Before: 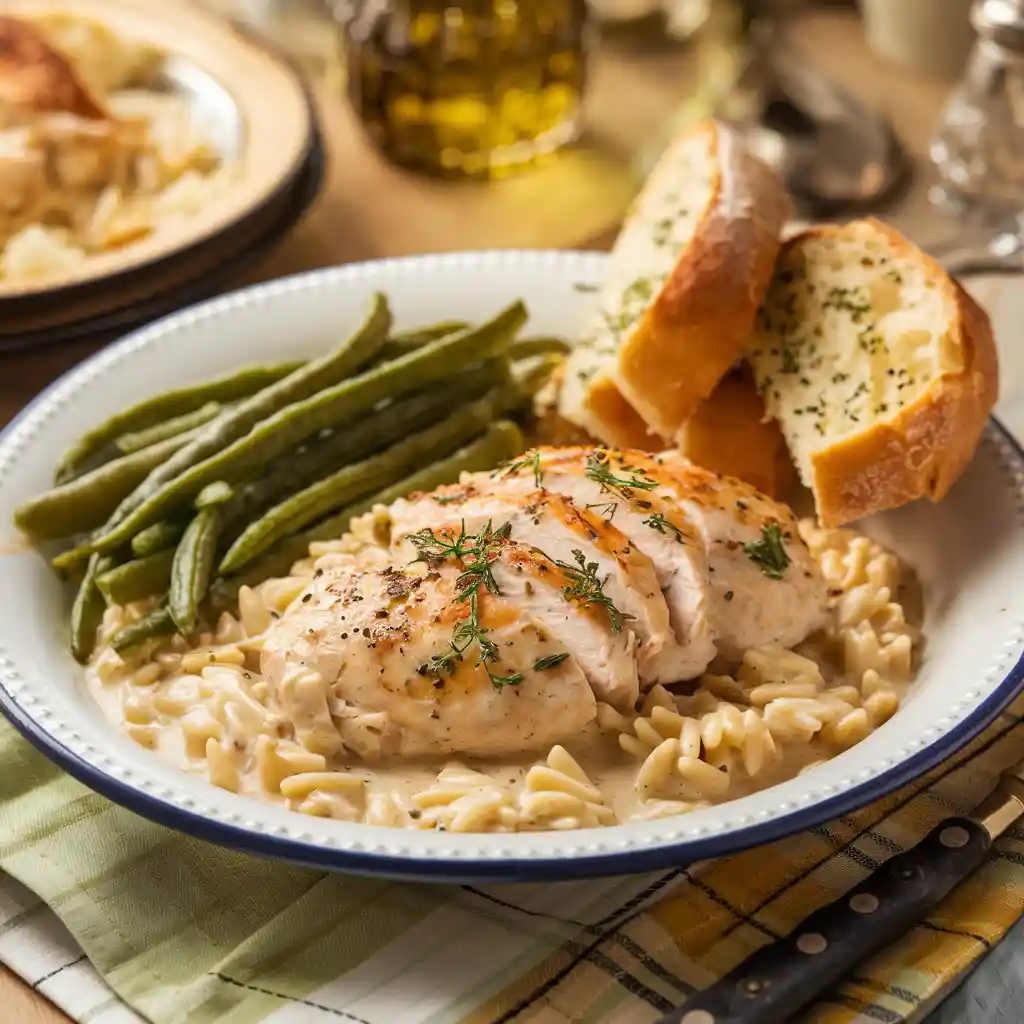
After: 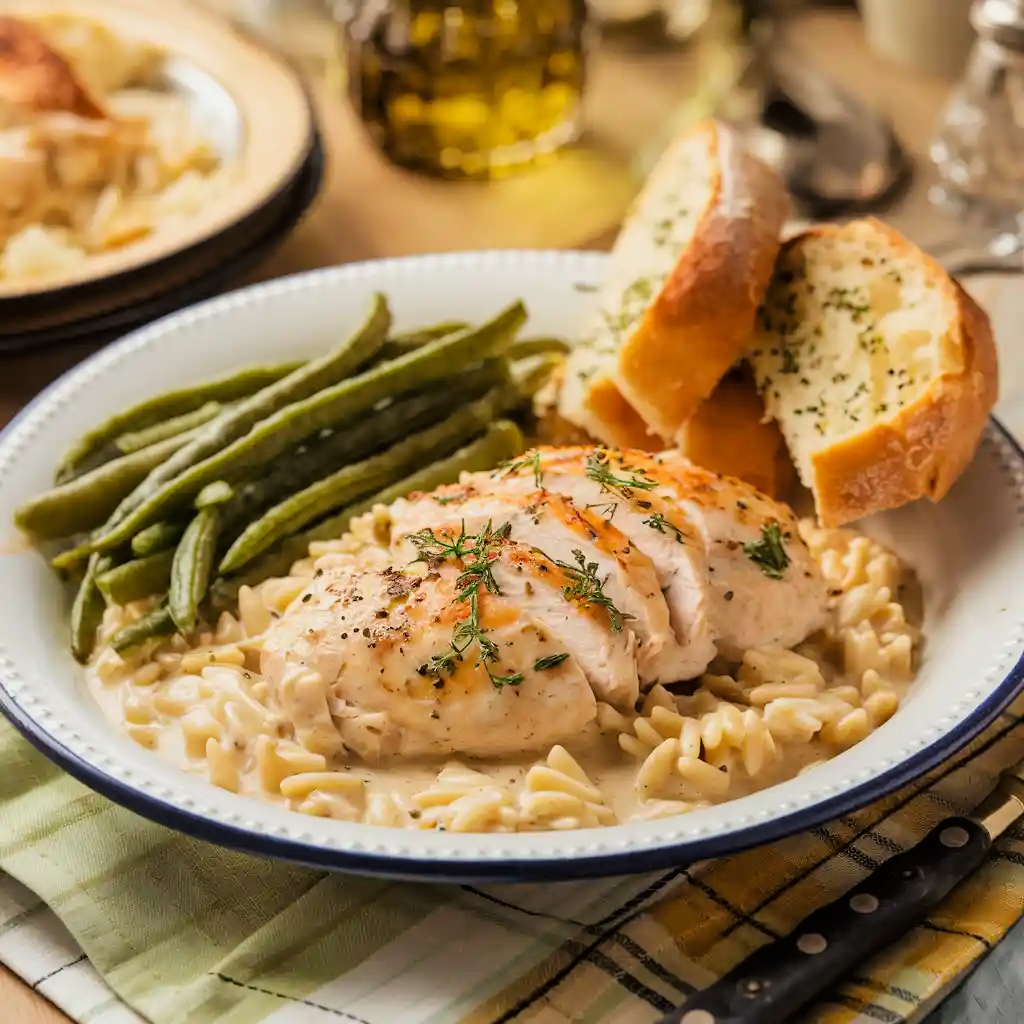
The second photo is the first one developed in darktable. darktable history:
tone curve: curves: ch0 [(0, 0) (0.068, 0.031) (0.175, 0.139) (0.32, 0.345) (0.495, 0.544) (0.748, 0.762) (0.993, 0.954)]; ch1 [(0, 0) (0.294, 0.184) (0.34, 0.303) (0.371, 0.344) (0.441, 0.408) (0.477, 0.474) (0.499, 0.5) (0.529, 0.523) (0.677, 0.762) (1, 1)]; ch2 [(0, 0) (0.431, 0.419) (0.495, 0.502) (0.524, 0.534) (0.557, 0.56) (0.634, 0.654) (0.728, 0.722) (1, 1)], color space Lab, linked channels, preserve colors none
